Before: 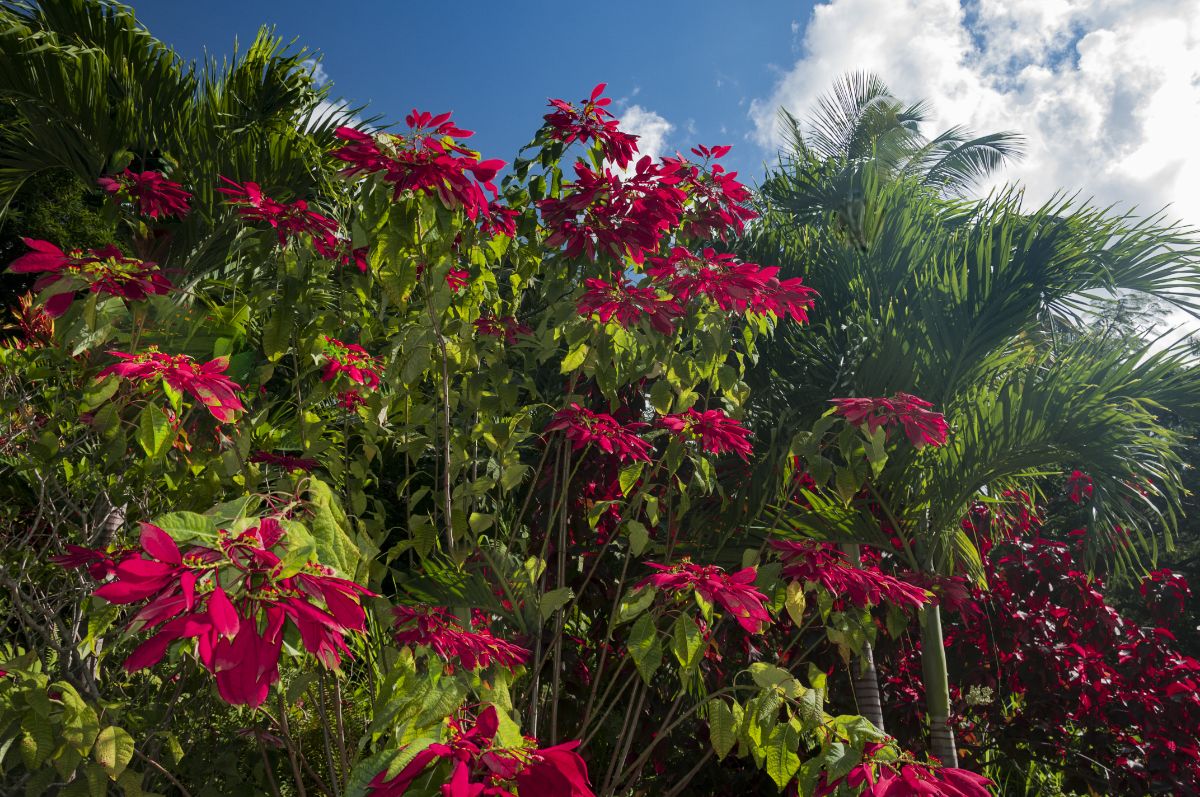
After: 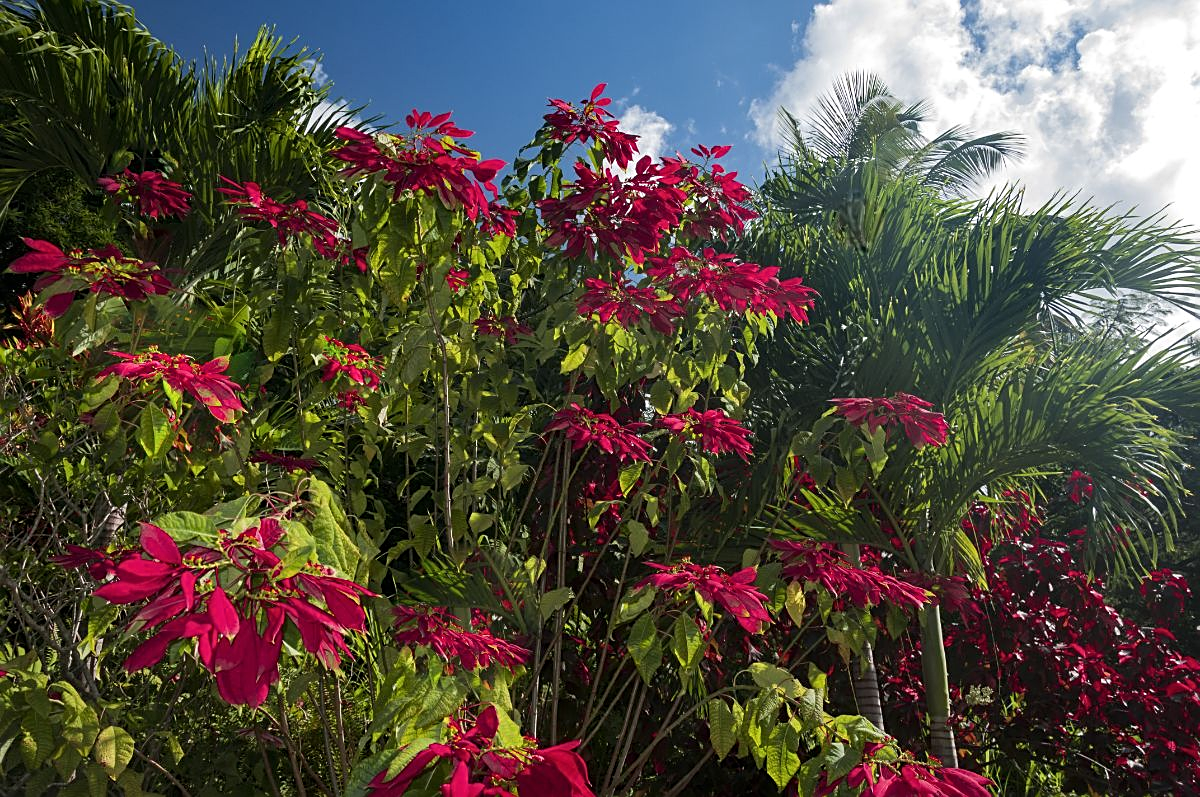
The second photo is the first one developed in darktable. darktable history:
shadows and highlights: shadows -9.36, white point adjustment 1.58, highlights 9
sharpen: on, module defaults
